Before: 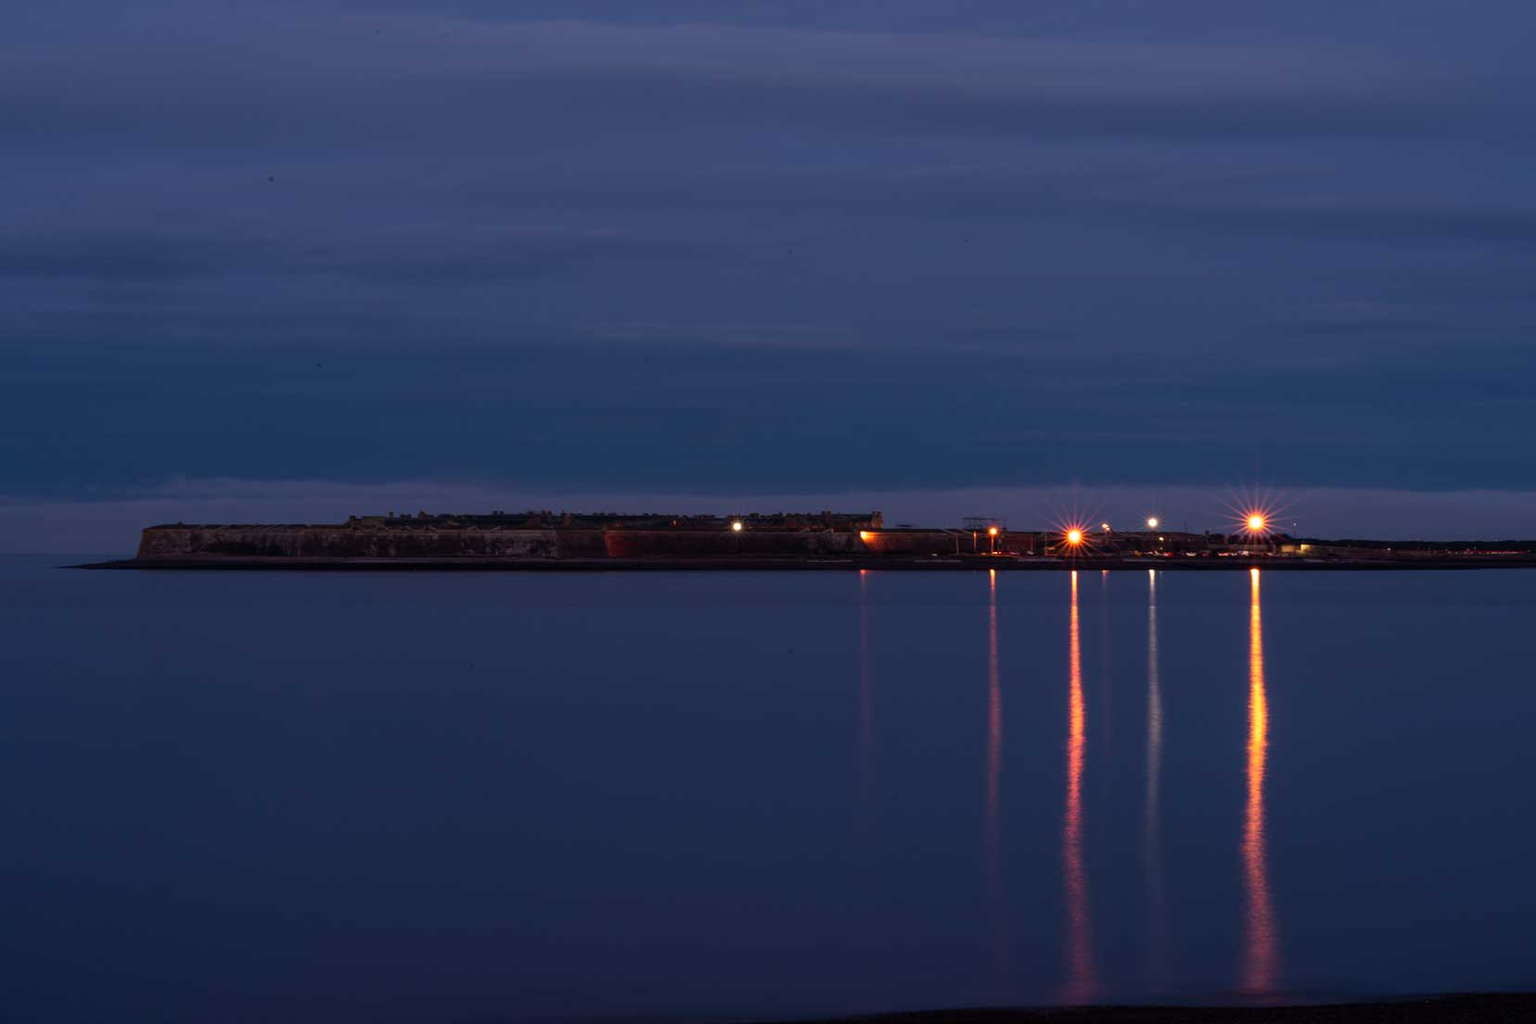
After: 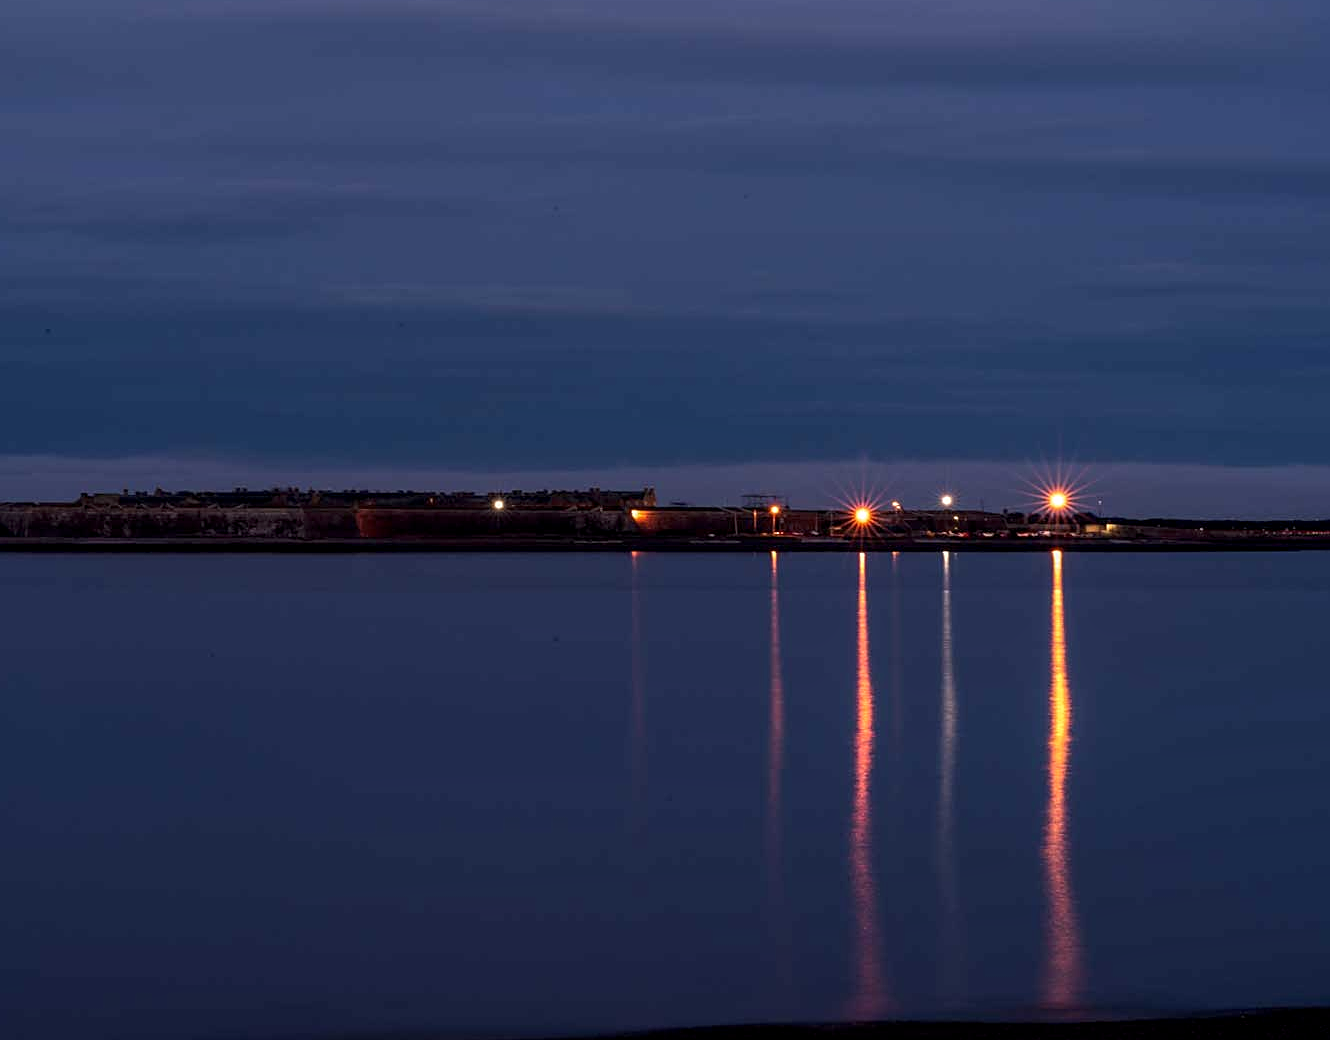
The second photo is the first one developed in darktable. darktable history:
crop and rotate: left 17.917%, top 5.769%, right 1.714%
sharpen: on, module defaults
local contrast: on, module defaults
